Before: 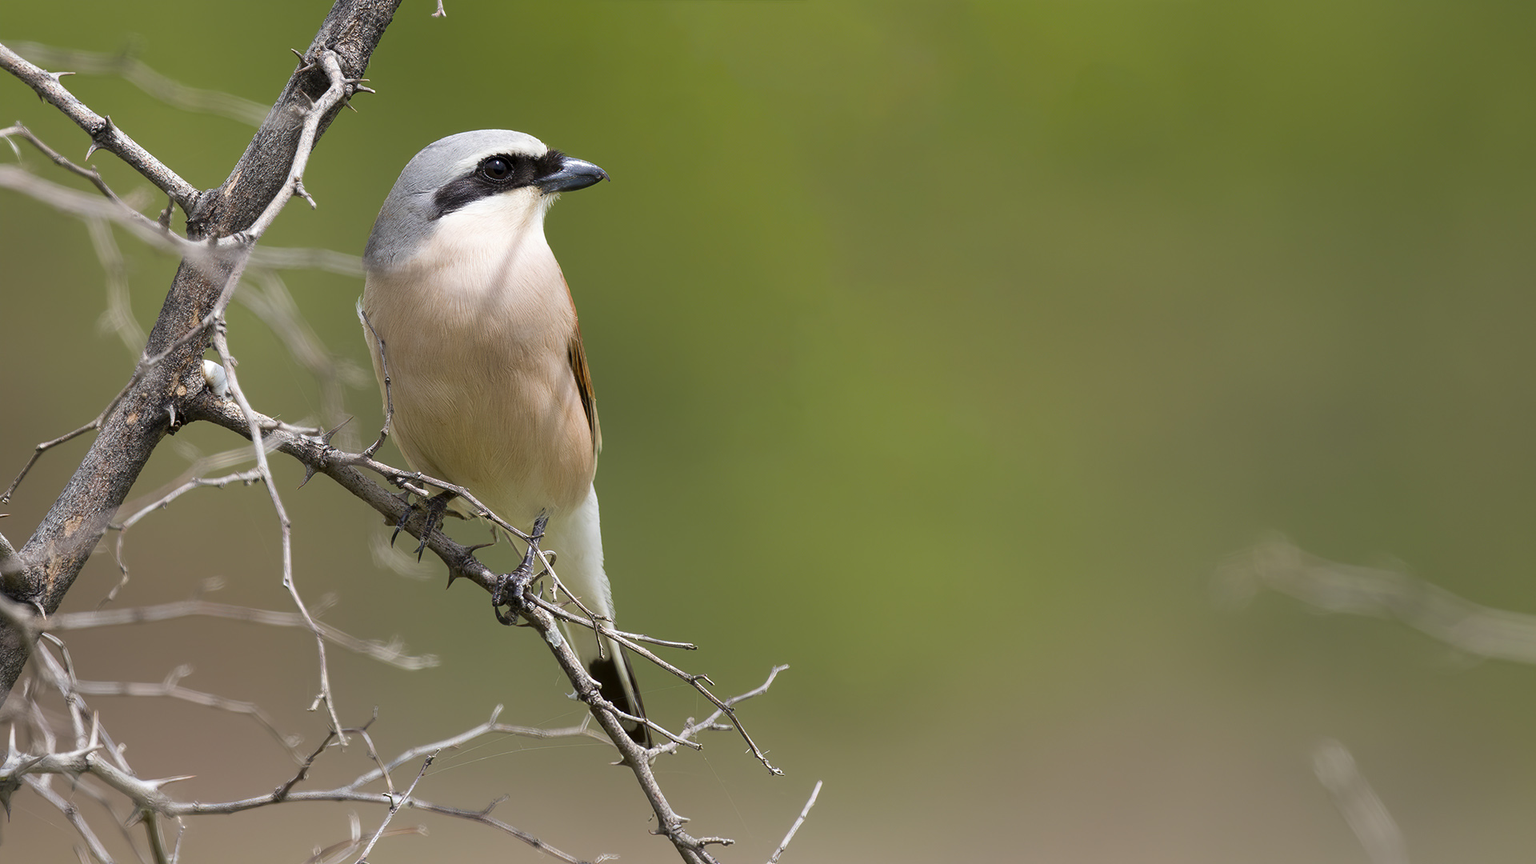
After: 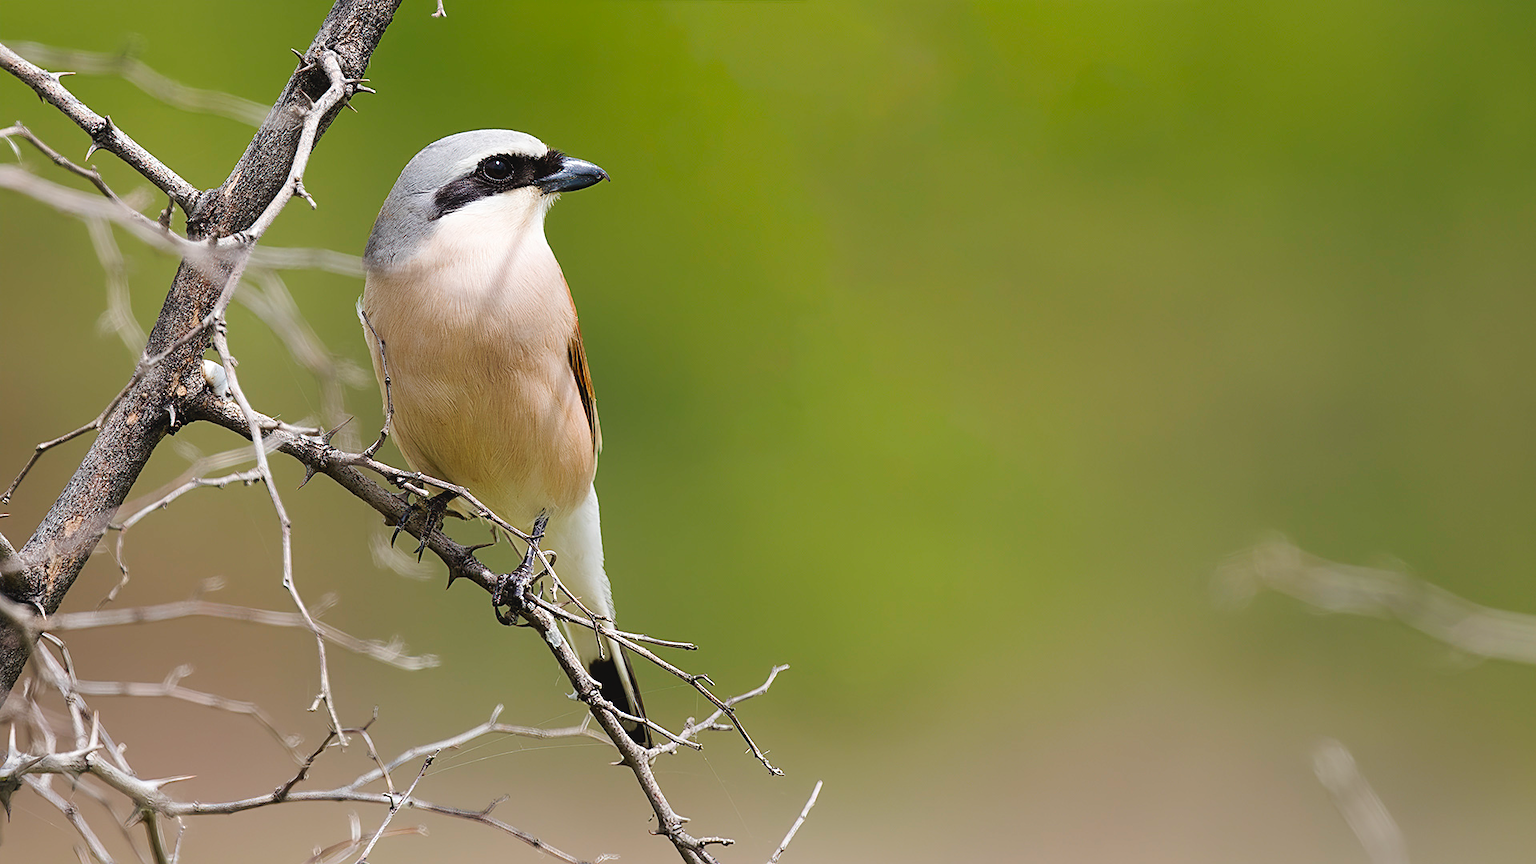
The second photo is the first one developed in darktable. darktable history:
sharpen: on, module defaults
tone curve: curves: ch0 [(0, 0.046) (0.037, 0.056) (0.176, 0.162) (0.33, 0.331) (0.432, 0.475) (0.601, 0.665) (0.843, 0.876) (1, 1)]; ch1 [(0, 0) (0.339, 0.349) (0.445, 0.42) (0.476, 0.47) (0.497, 0.492) (0.523, 0.514) (0.557, 0.558) (0.632, 0.615) (0.728, 0.746) (1, 1)]; ch2 [(0, 0) (0.327, 0.324) (0.417, 0.44) (0.46, 0.453) (0.502, 0.495) (0.526, 0.52) (0.54, 0.55) (0.606, 0.626) (0.745, 0.704) (1, 1)], preserve colors none
